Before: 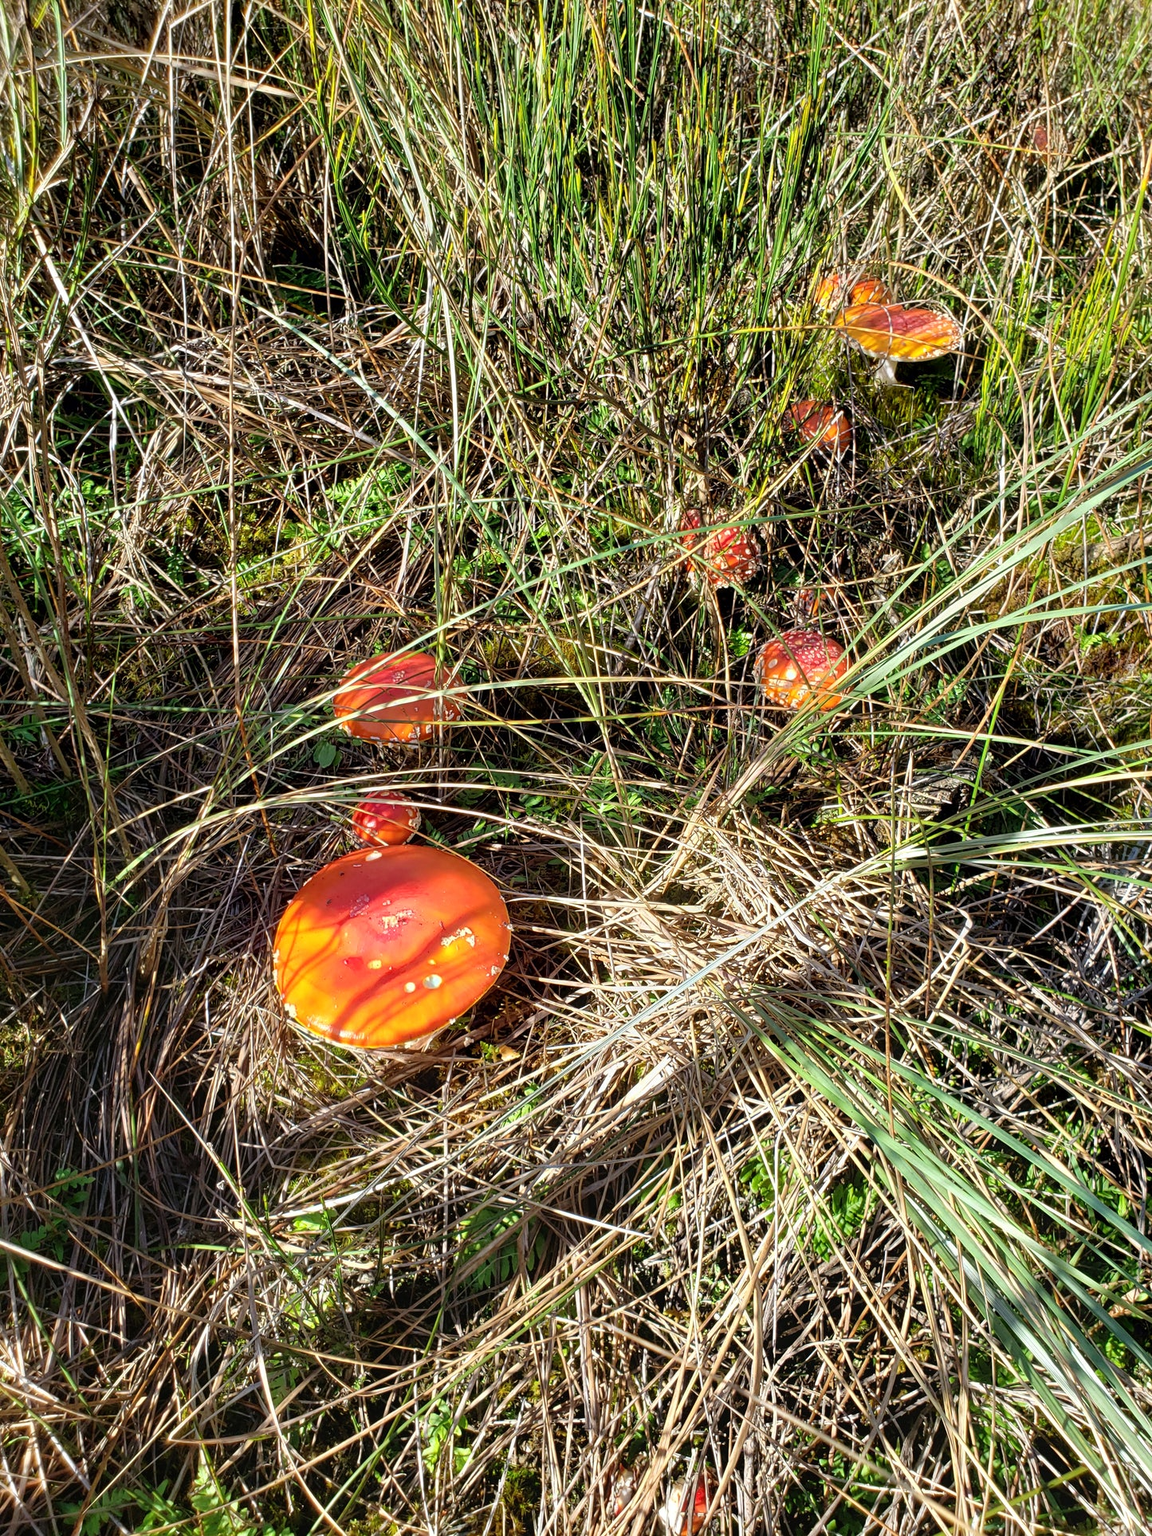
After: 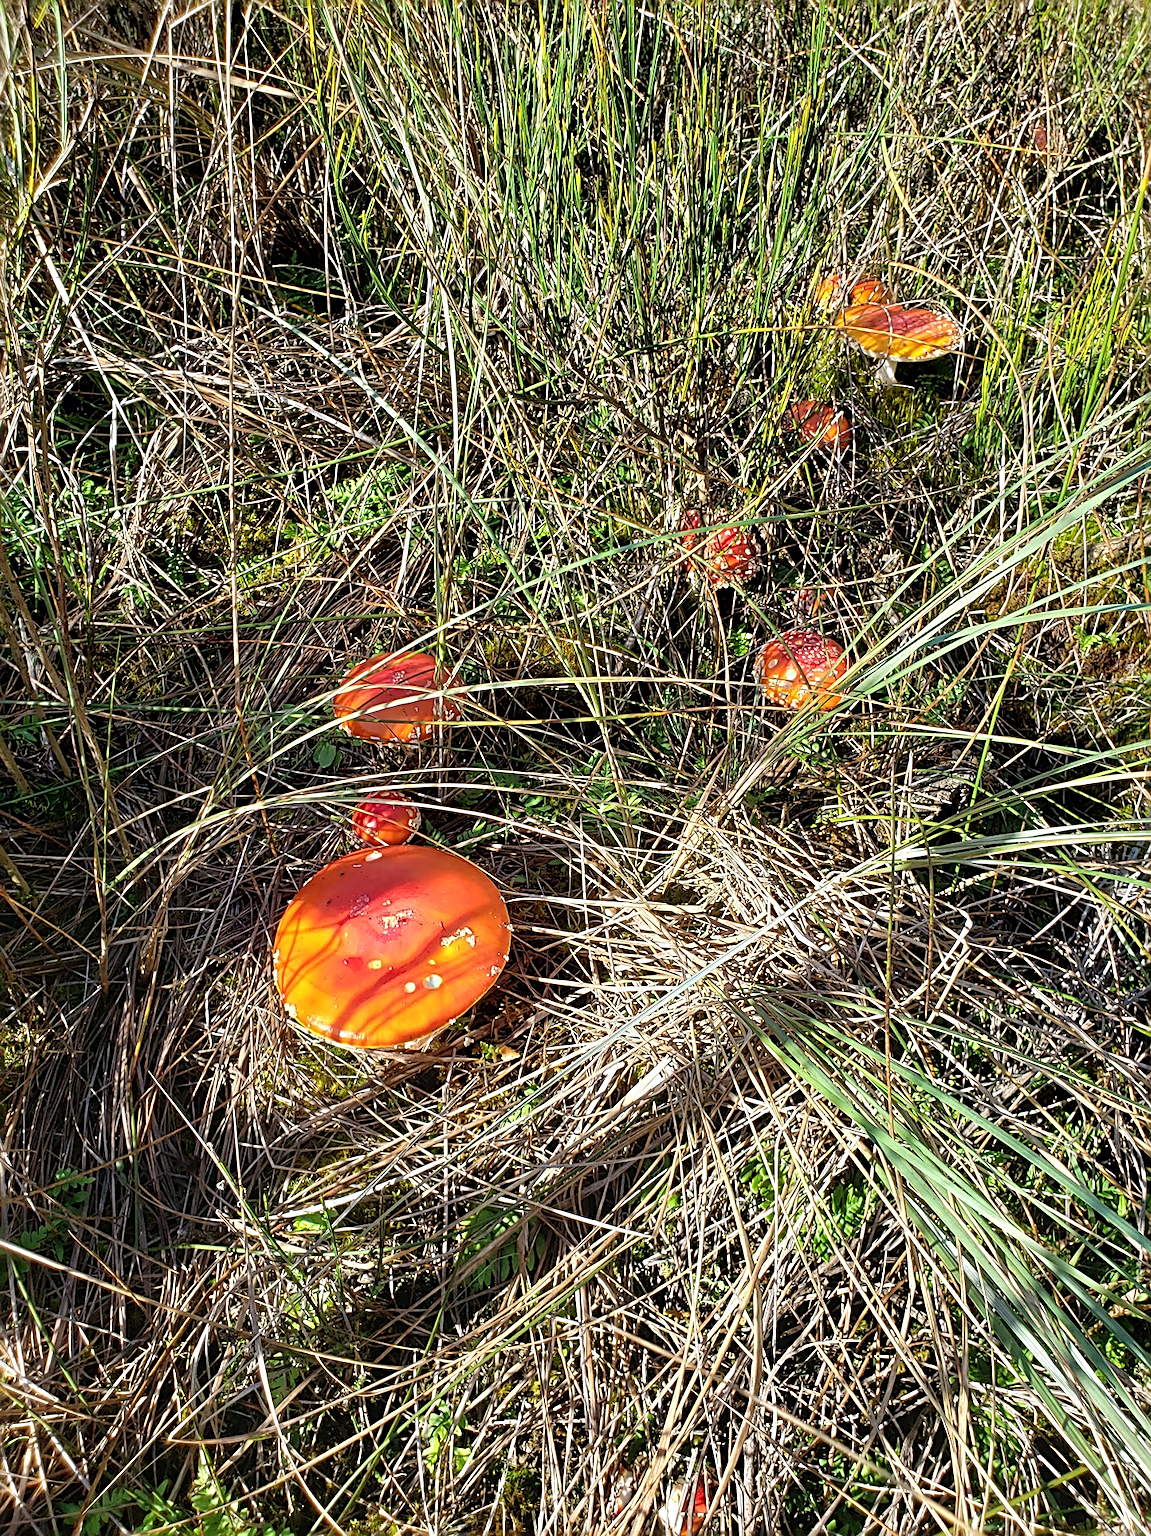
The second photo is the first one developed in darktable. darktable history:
sharpen: radius 2.686, amount 0.664
